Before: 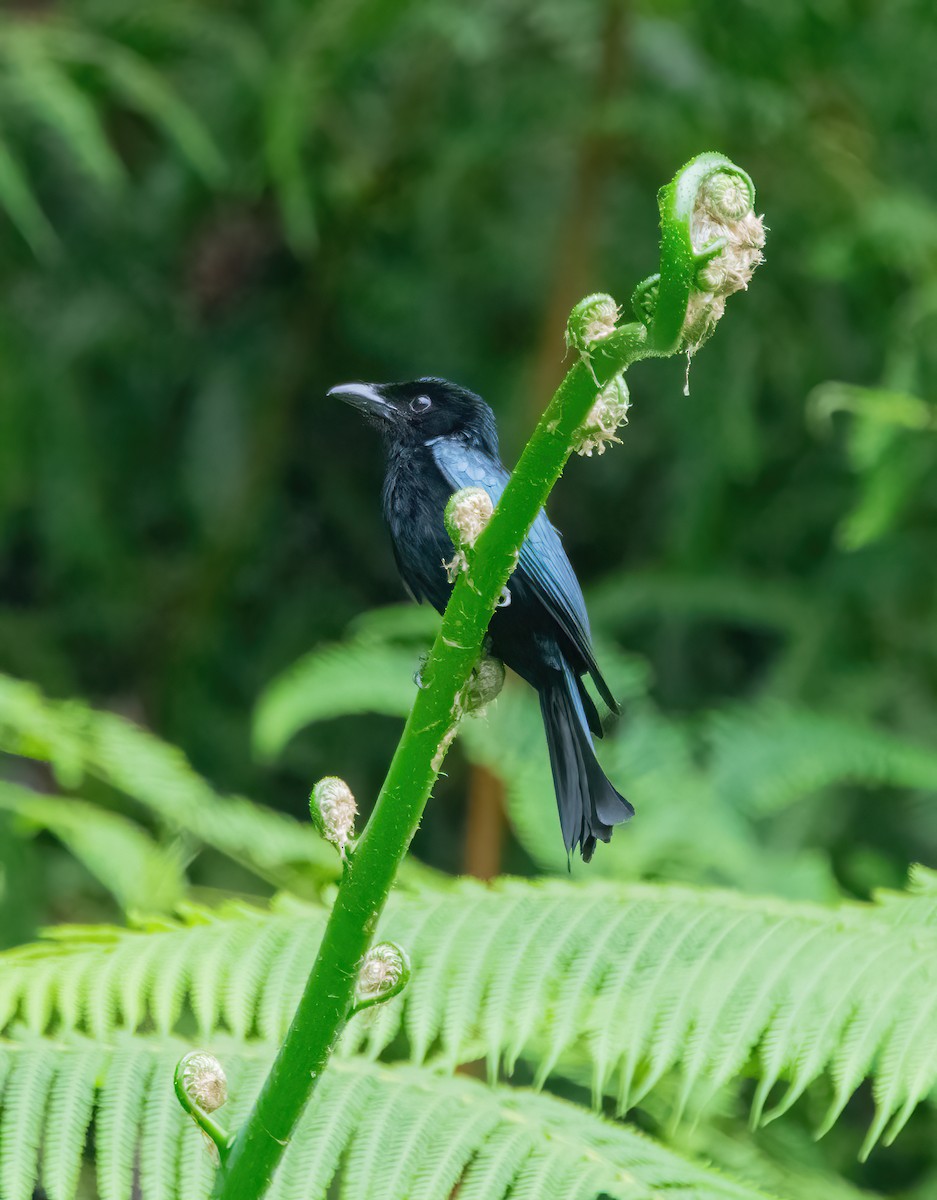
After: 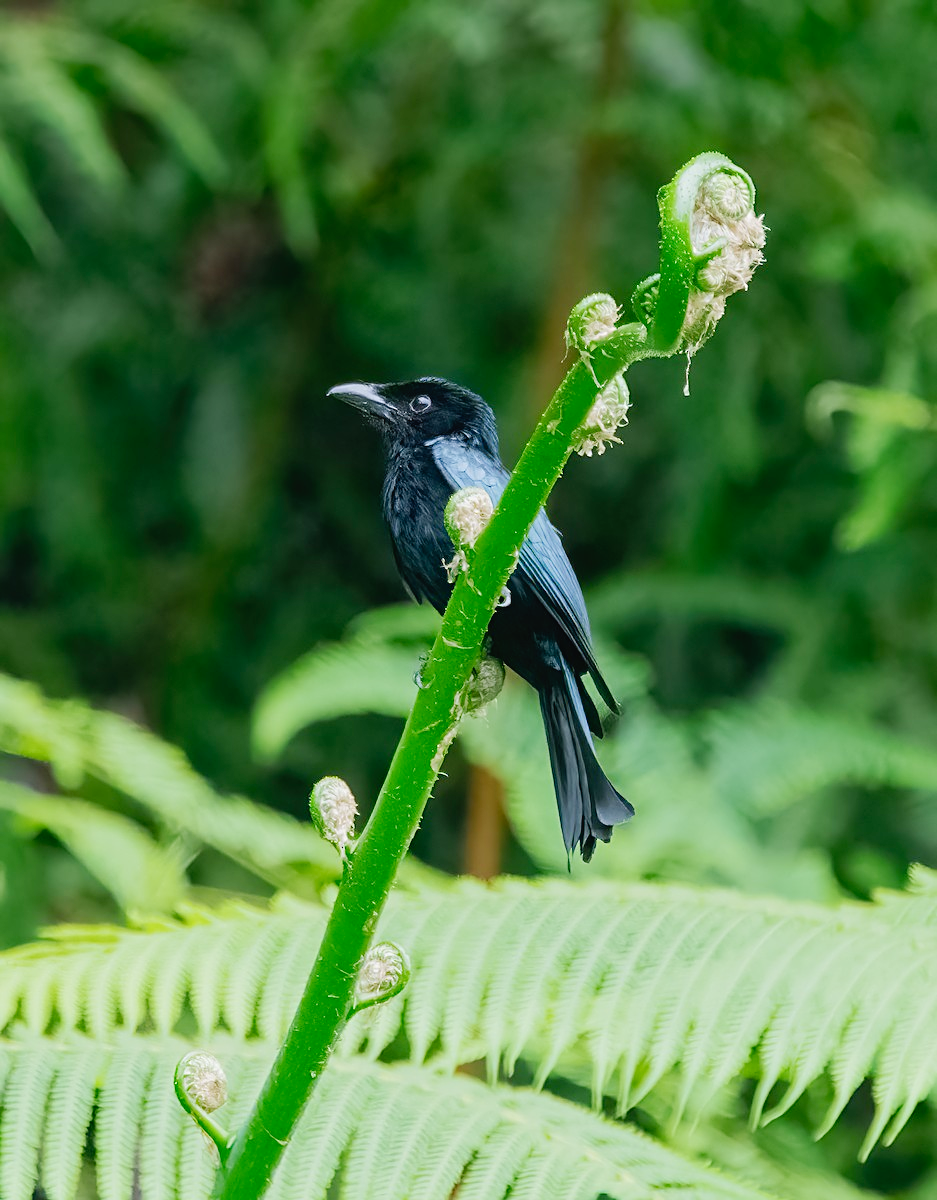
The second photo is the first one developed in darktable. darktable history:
tone curve: curves: ch0 [(0, 0.019) (0.066, 0.043) (0.189, 0.182) (0.368, 0.407) (0.501, 0.564) (0.677, 0.729) (0.851, 0.861) (0.997, 0.959)]; ch1 [(0, 0) (0.187, 0.121) (0.388, 0.346) (0.437, 0.409) (0.474, 0.472) (0.499, 0.501) (0.514, 0.507) (0.548, 0.557) (0.653, 0.663) (0.812, 0.856) (1, 1)]; ch2 [(0, 0) (0.246, 0.214) (0.421, 0.427) (0.459, 0.484) (0.5, 0.504) (0.518, 0.516) (0.529, 0.548) (0.56, 0.576) (0.607, 0.63) (0.744, 0.734) (0.867, 0.821) (0.993, 0.889)], preserve colors none
sharpen: on, module defaults
